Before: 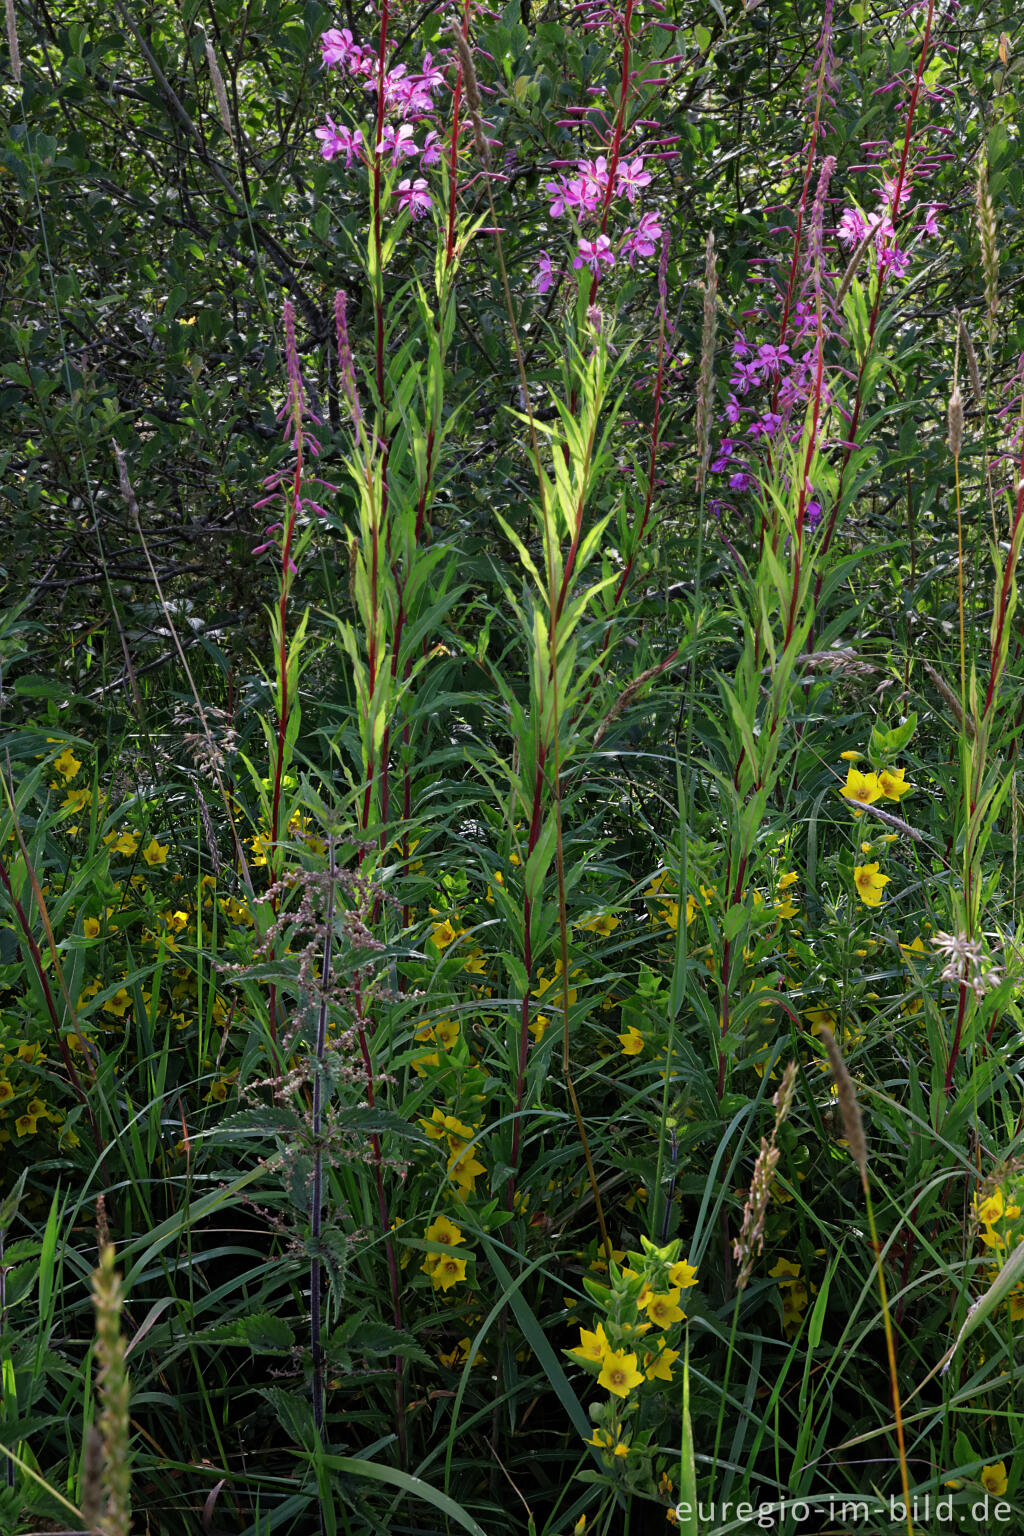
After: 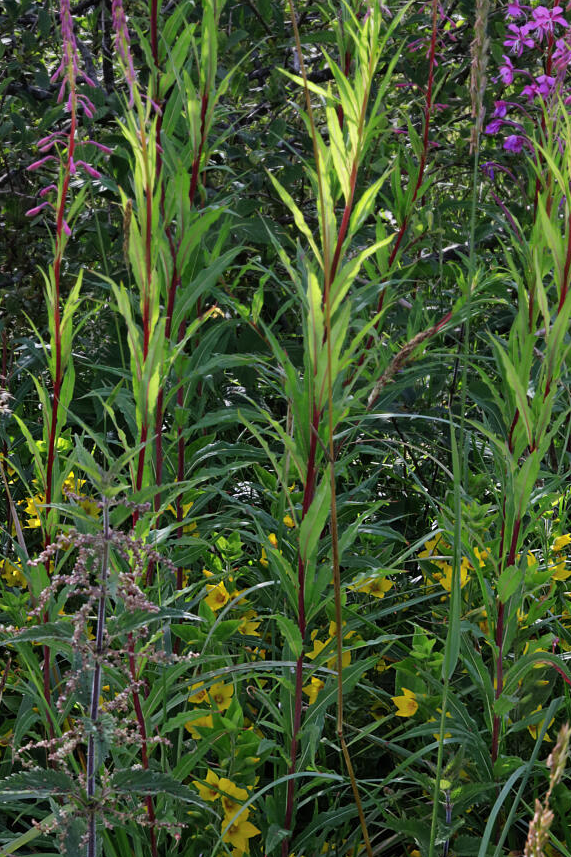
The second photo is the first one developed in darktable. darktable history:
crop and rotate: left 22.13%, top 22.054%, right 22.026%, bottom 22.102%
shadows and highlights: shadows 32, highlights -32, soften with gaussian
